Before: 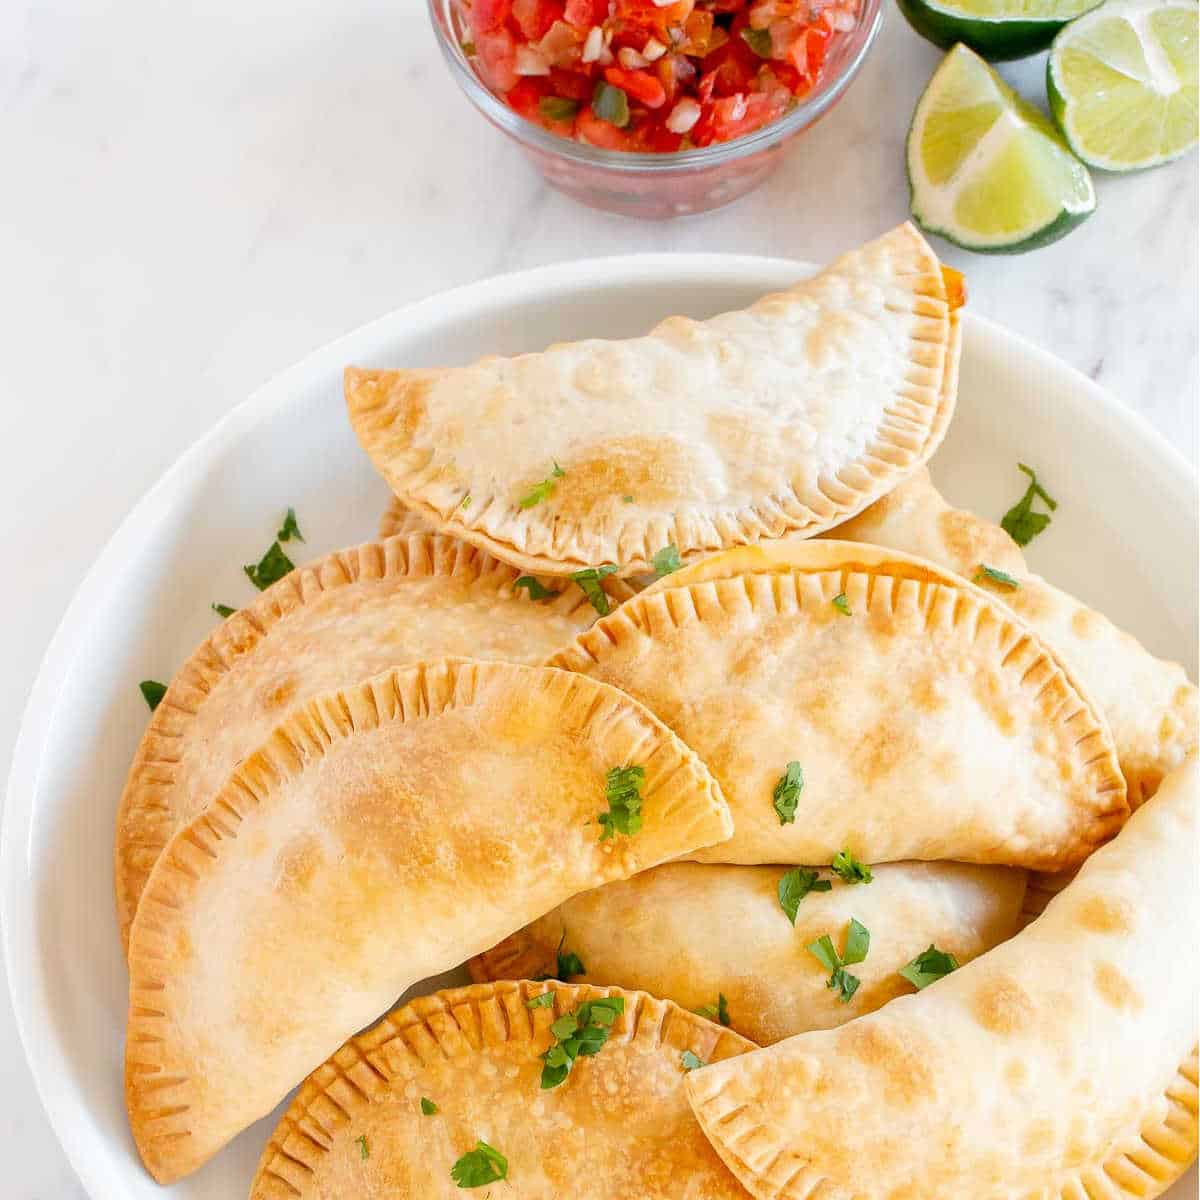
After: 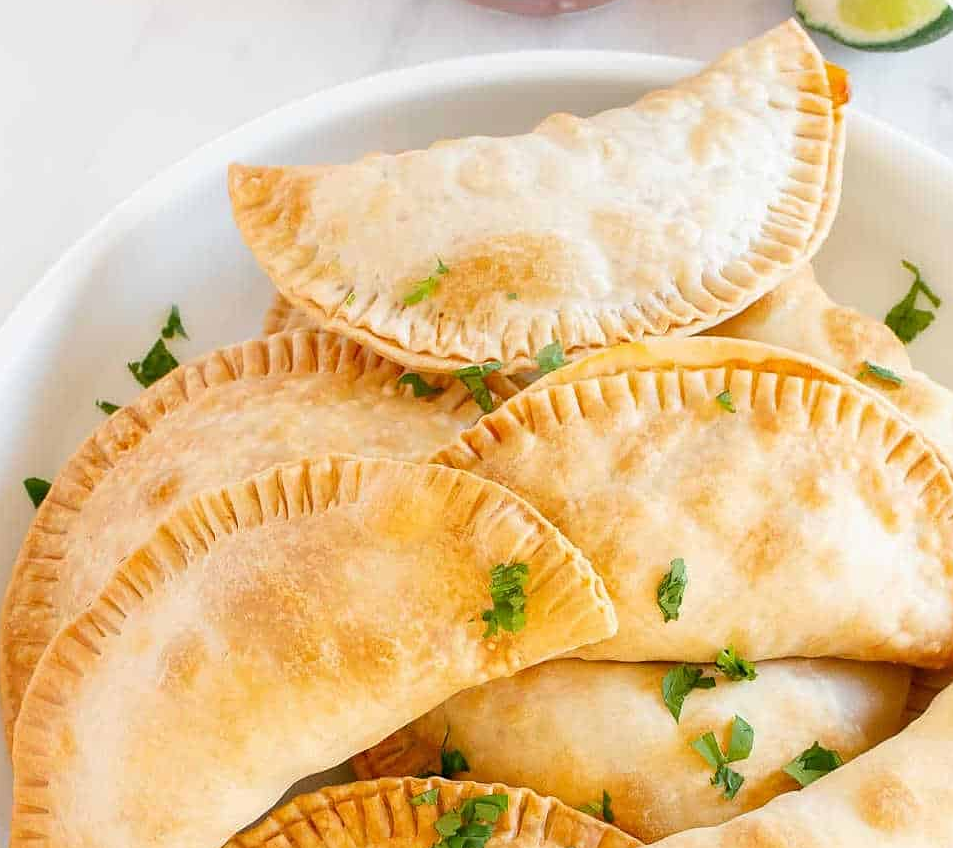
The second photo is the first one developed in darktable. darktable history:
crop: left 9.712%, top 16.928%, right 10.845%, bottom 12.332%
sharpen: amount 0.2
